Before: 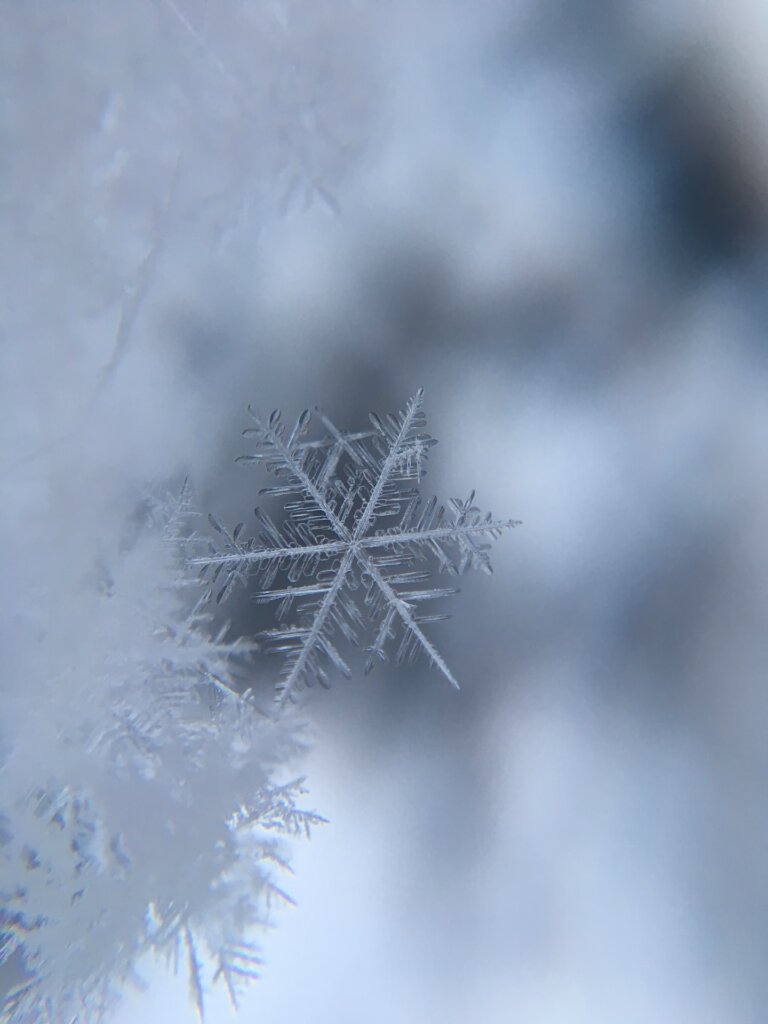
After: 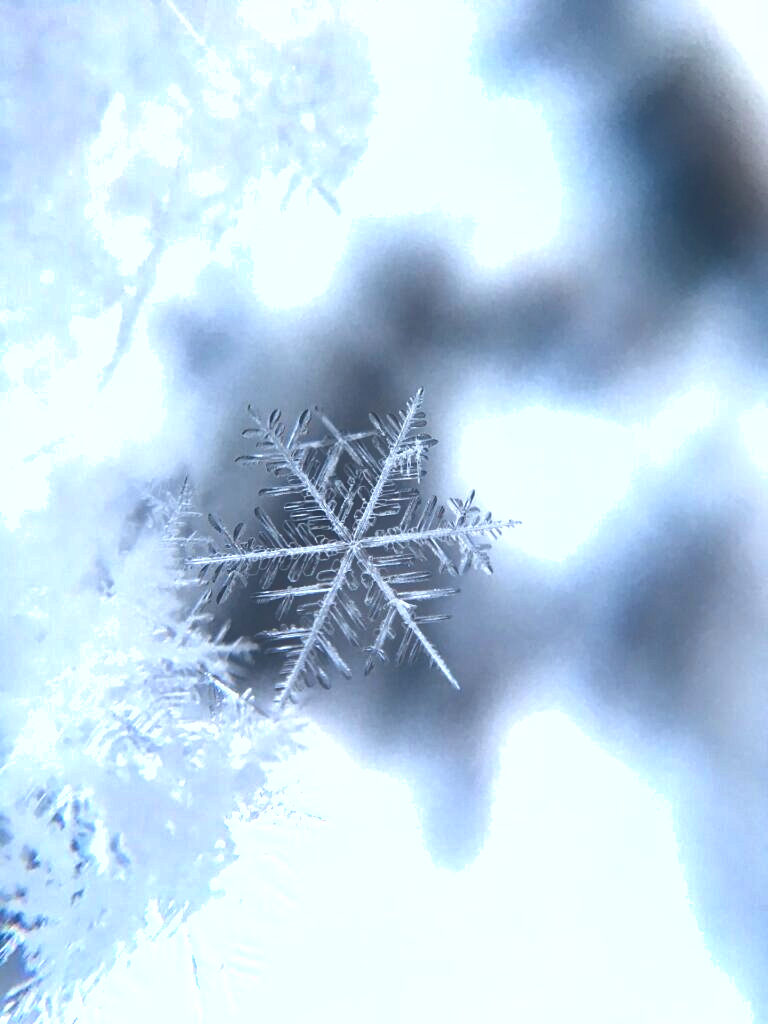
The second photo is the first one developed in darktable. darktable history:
levels: levels [0.012, 0.367, 0.697]
shadows and highlights: low approximation 0.01, soften with gaussian
